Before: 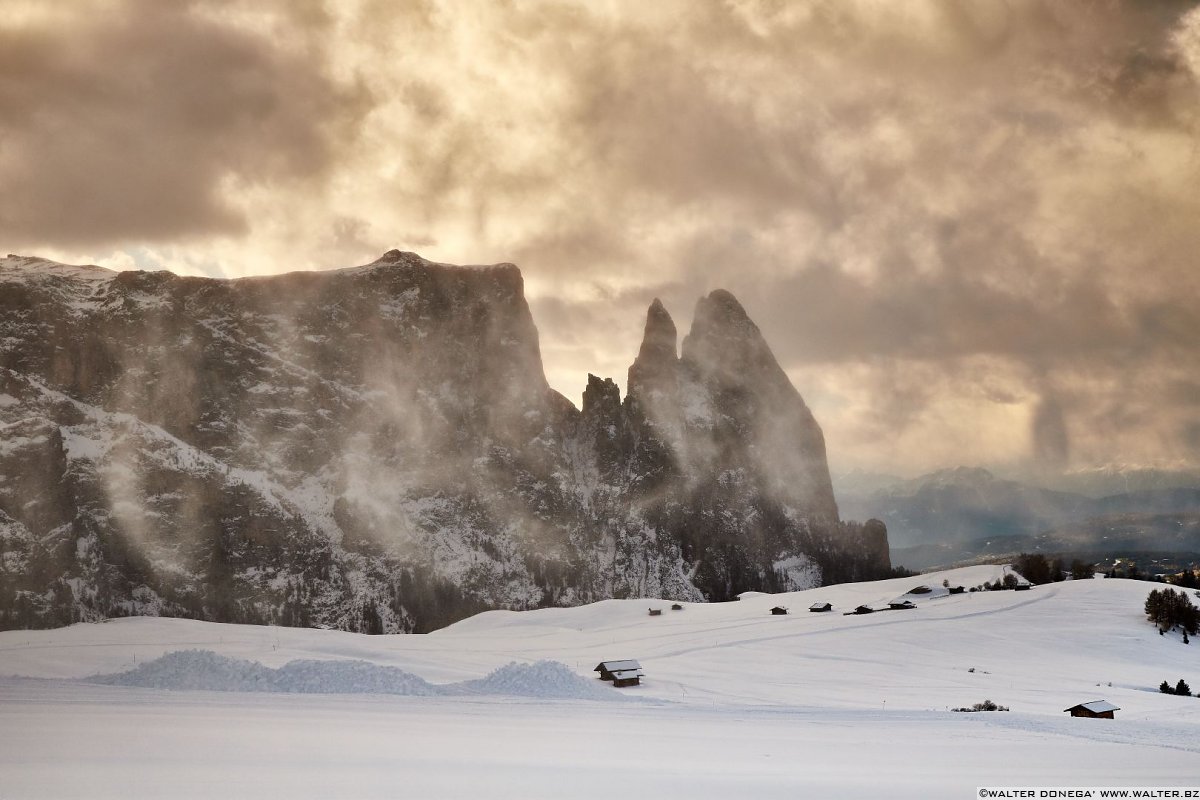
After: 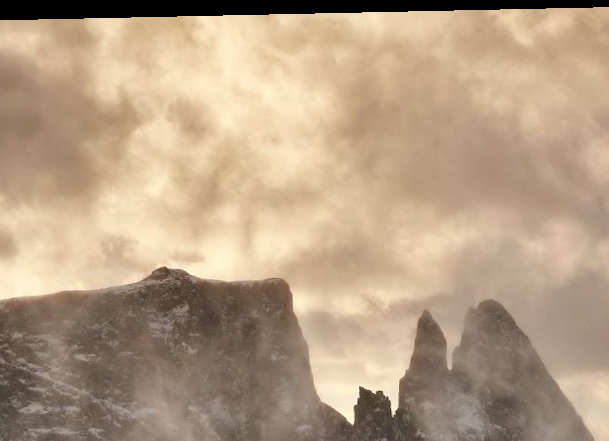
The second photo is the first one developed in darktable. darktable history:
crop: left 19.556%, right 30.401%, bottom 46.458%
rotate and perspective: rotation -1.24°, automatic cropping off
